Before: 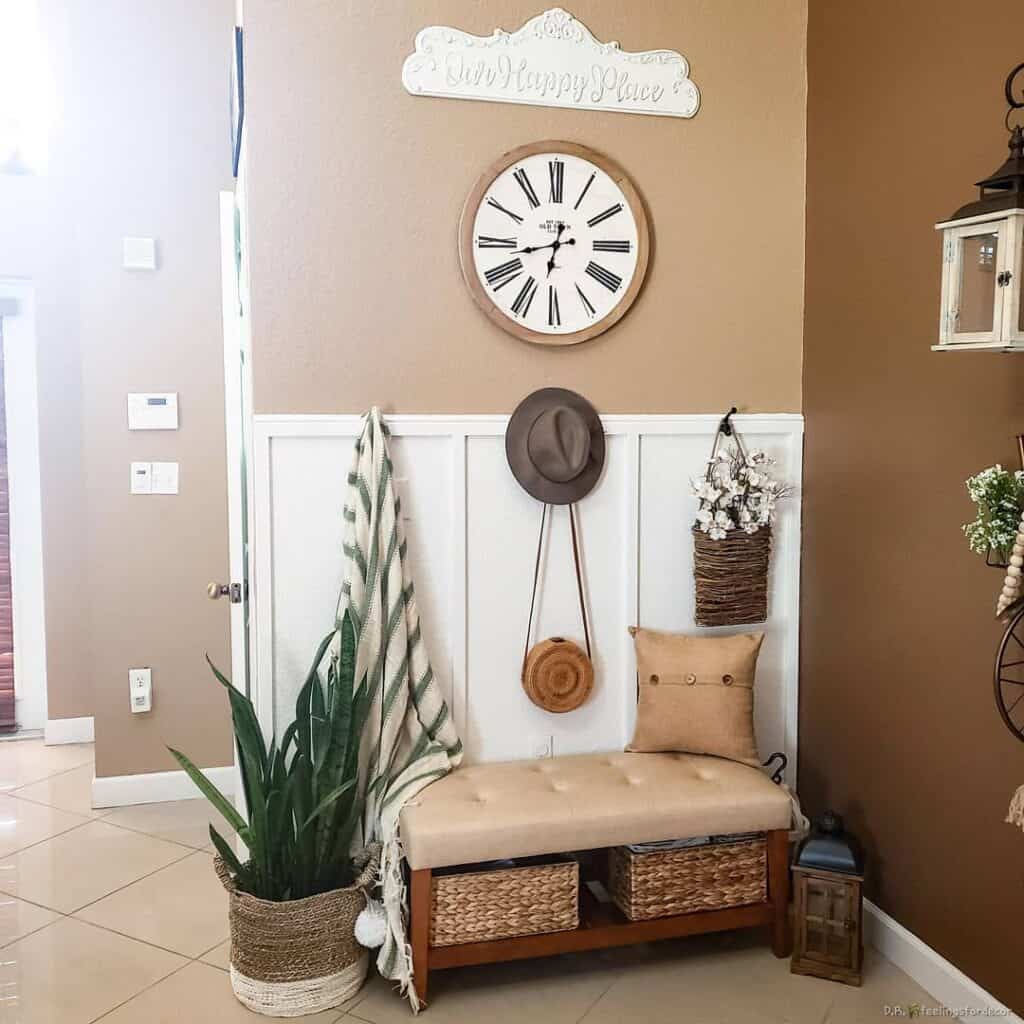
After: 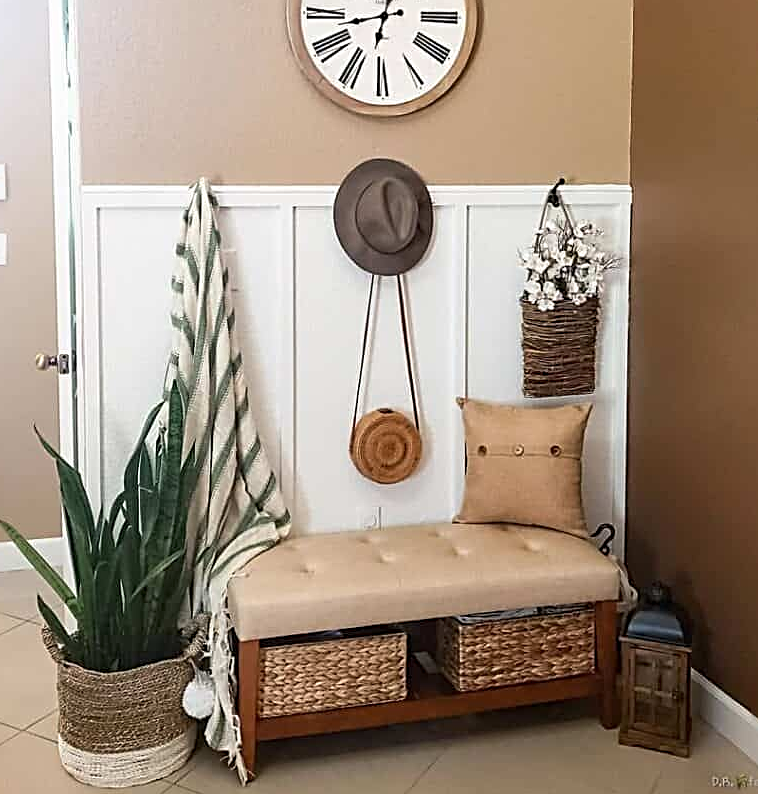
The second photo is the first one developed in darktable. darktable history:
sharpen: radius 2.712, amount 0.653
crop: left 16.88%, top 22.457%, right 9.037%
